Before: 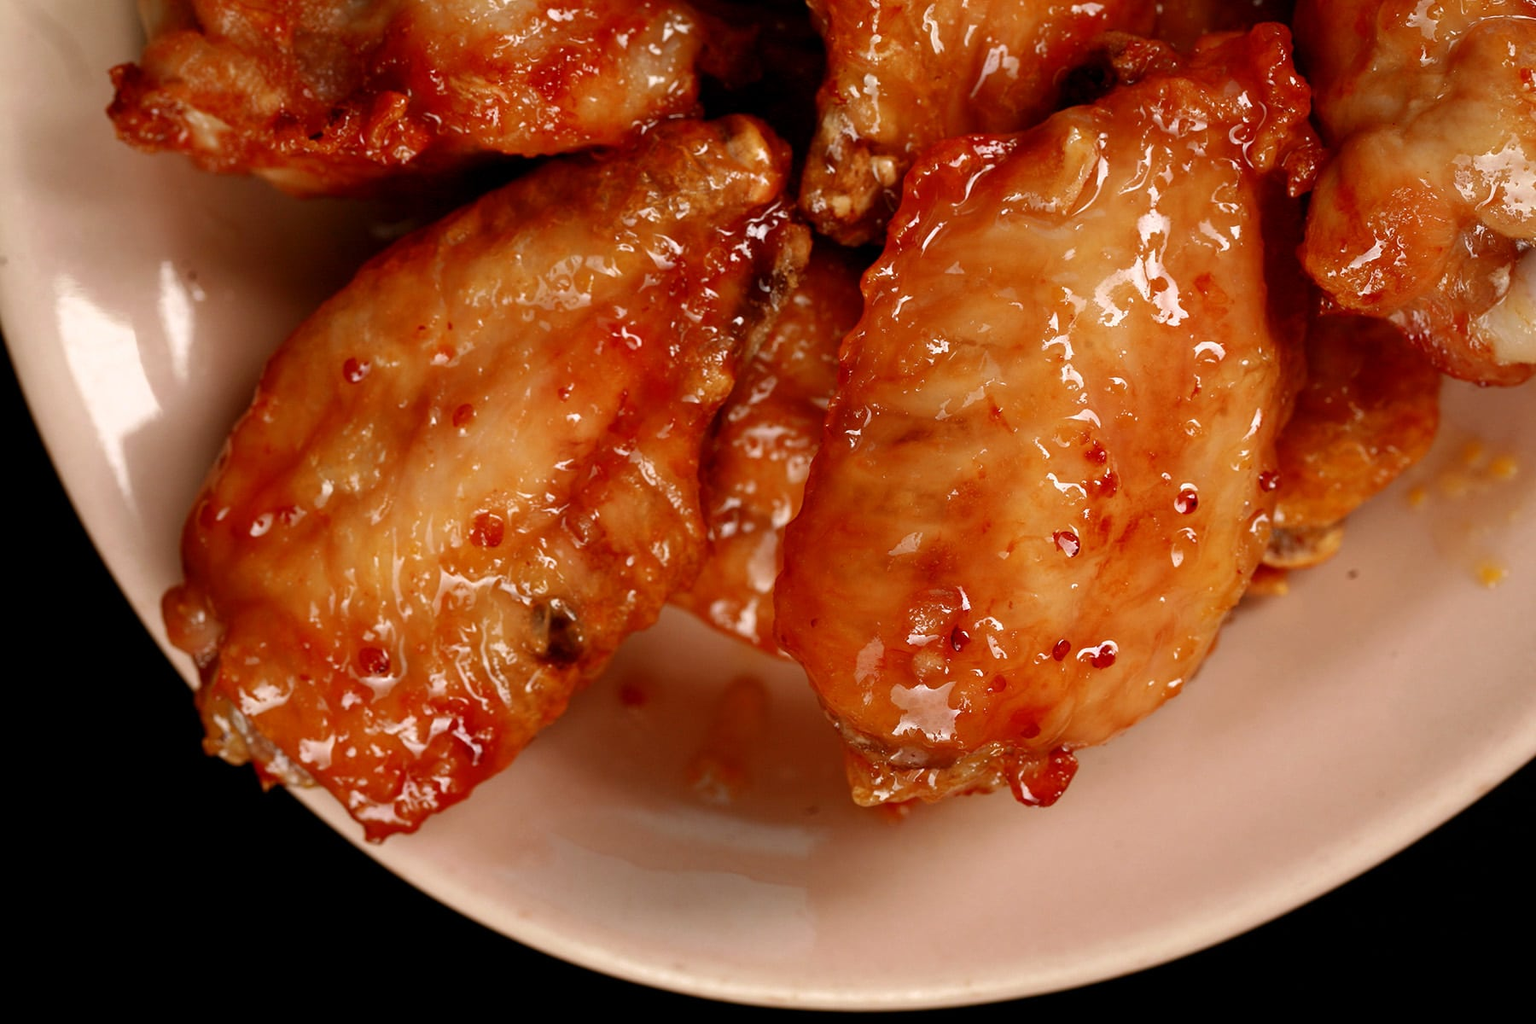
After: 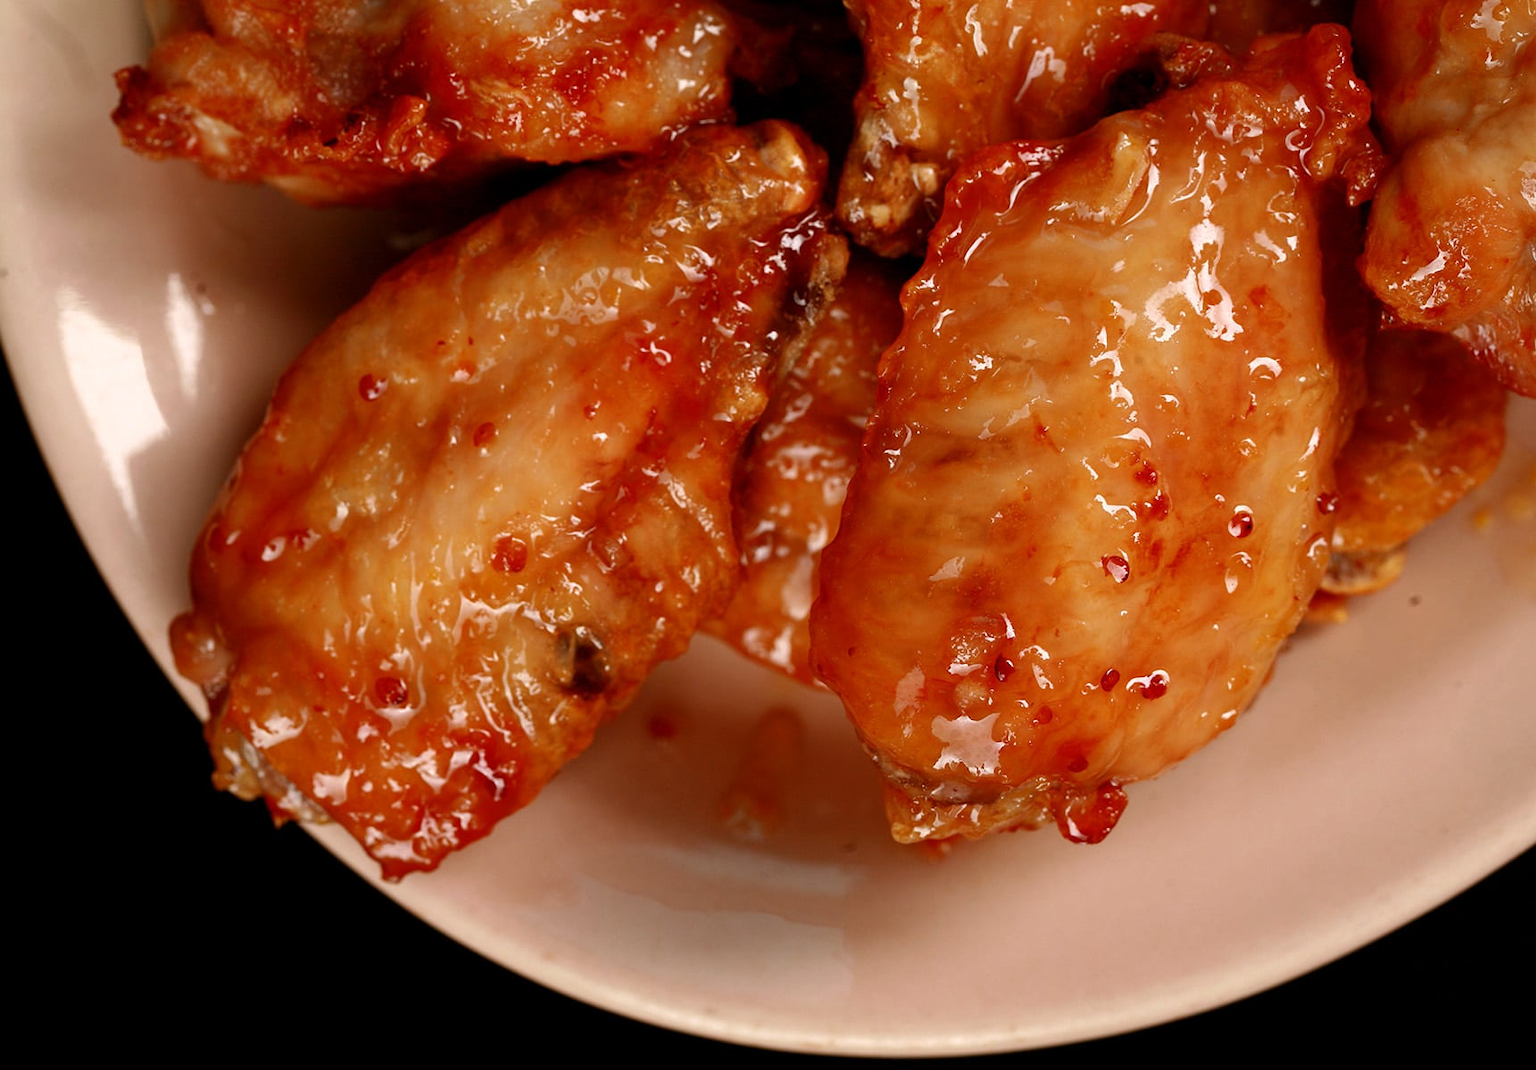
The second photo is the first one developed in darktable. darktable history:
crop: right 4.347%, bottom 0.021%
exposure: compensate highlight preservation false
